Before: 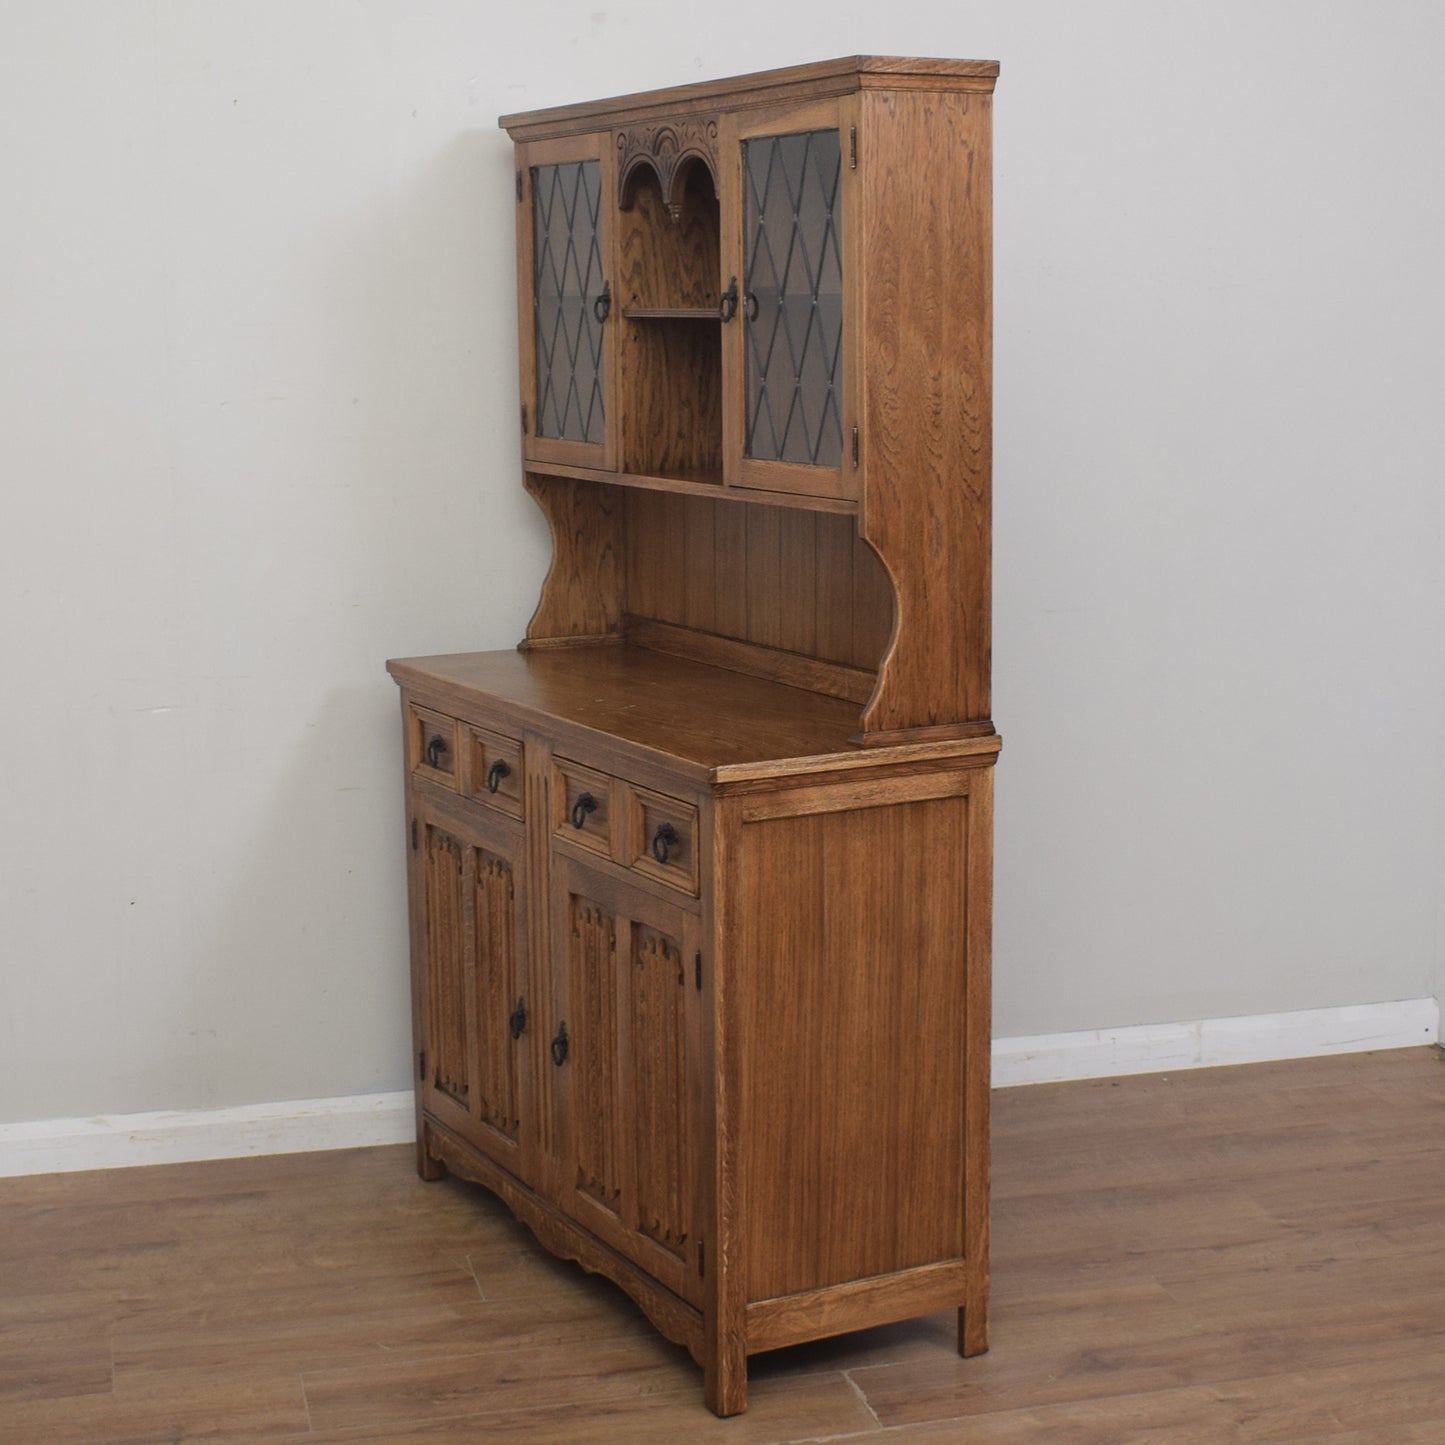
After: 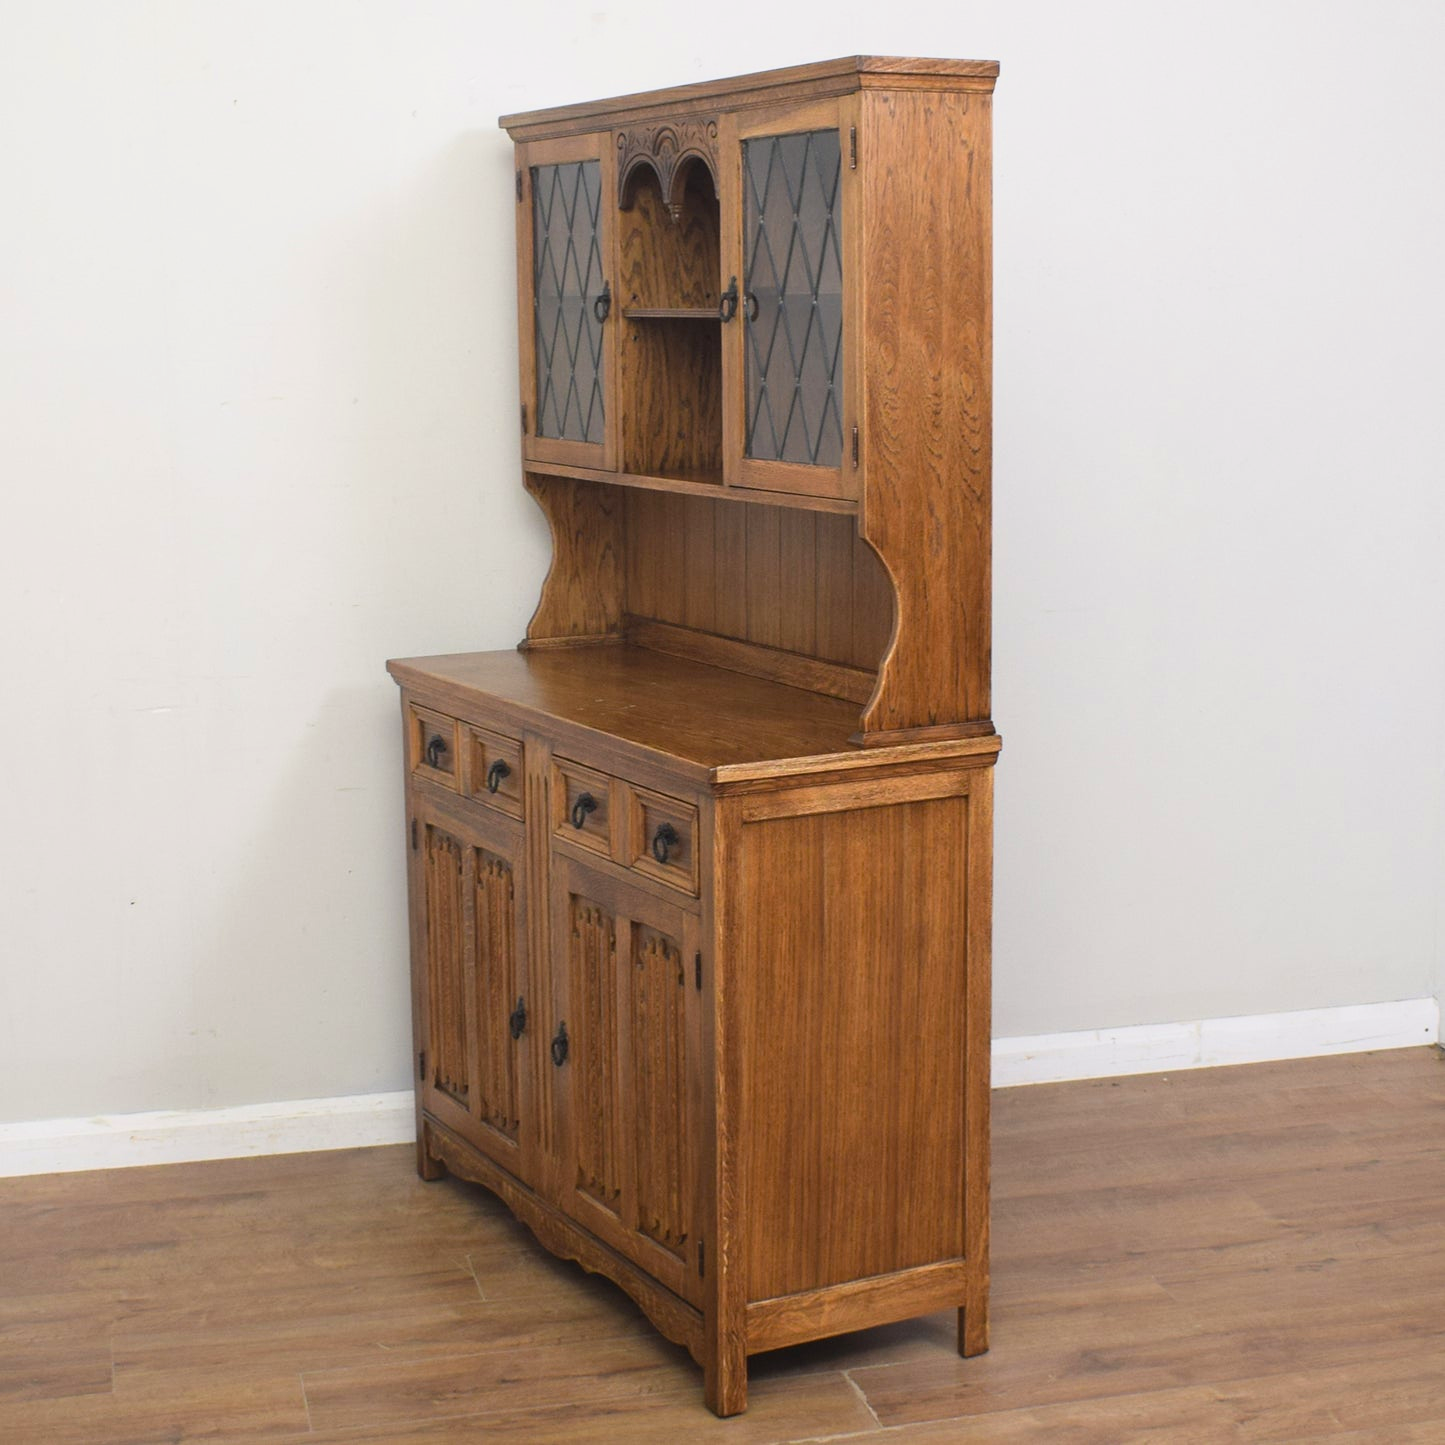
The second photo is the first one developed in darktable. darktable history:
contrast brightness saturation: saturation -0.035
exposure: exposure -0.002 EV, compensate exposure bias true, compensate highlight preservation false
color balance rgb: shadows lift › chroma 1.033%, shadows lift › hue 240.79°, perceptual saturation grading › global saturation 19.338%
base curve: curves: ch0 [(0, 0) (0.579, 0.807) (1, 1)], preserve colors average RGB
